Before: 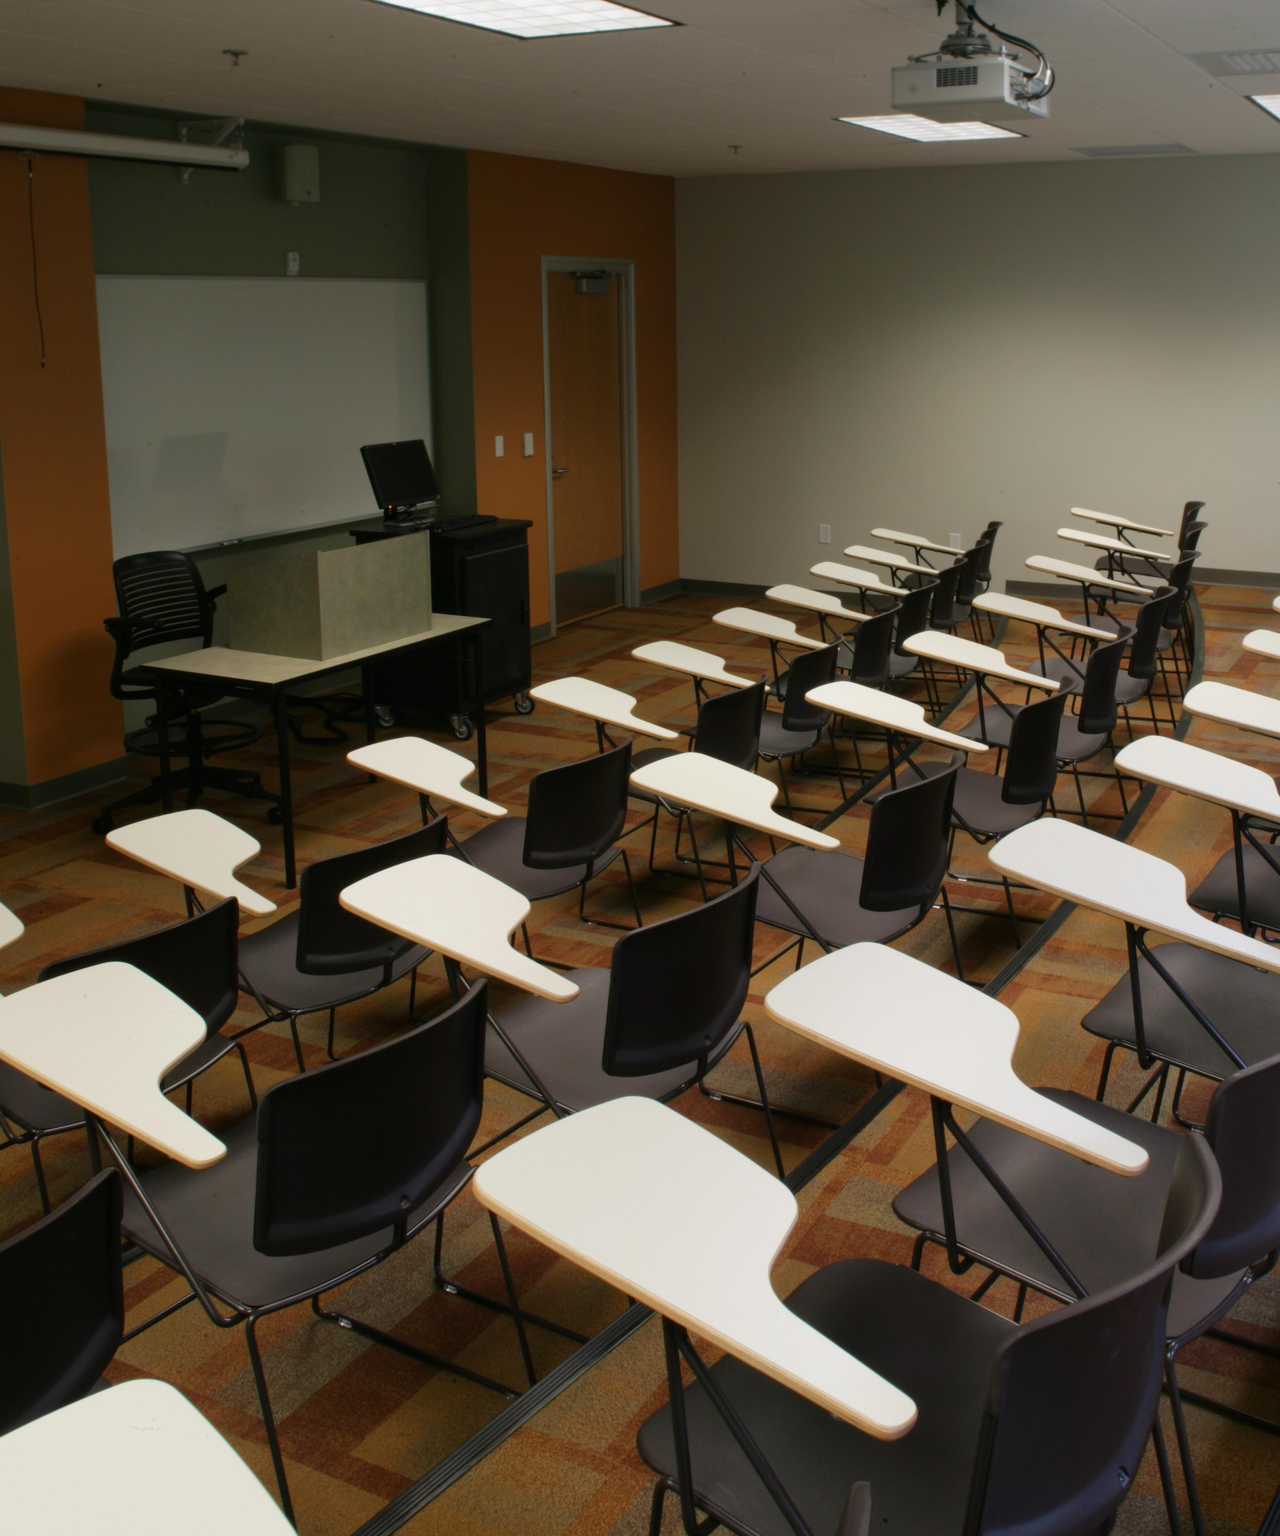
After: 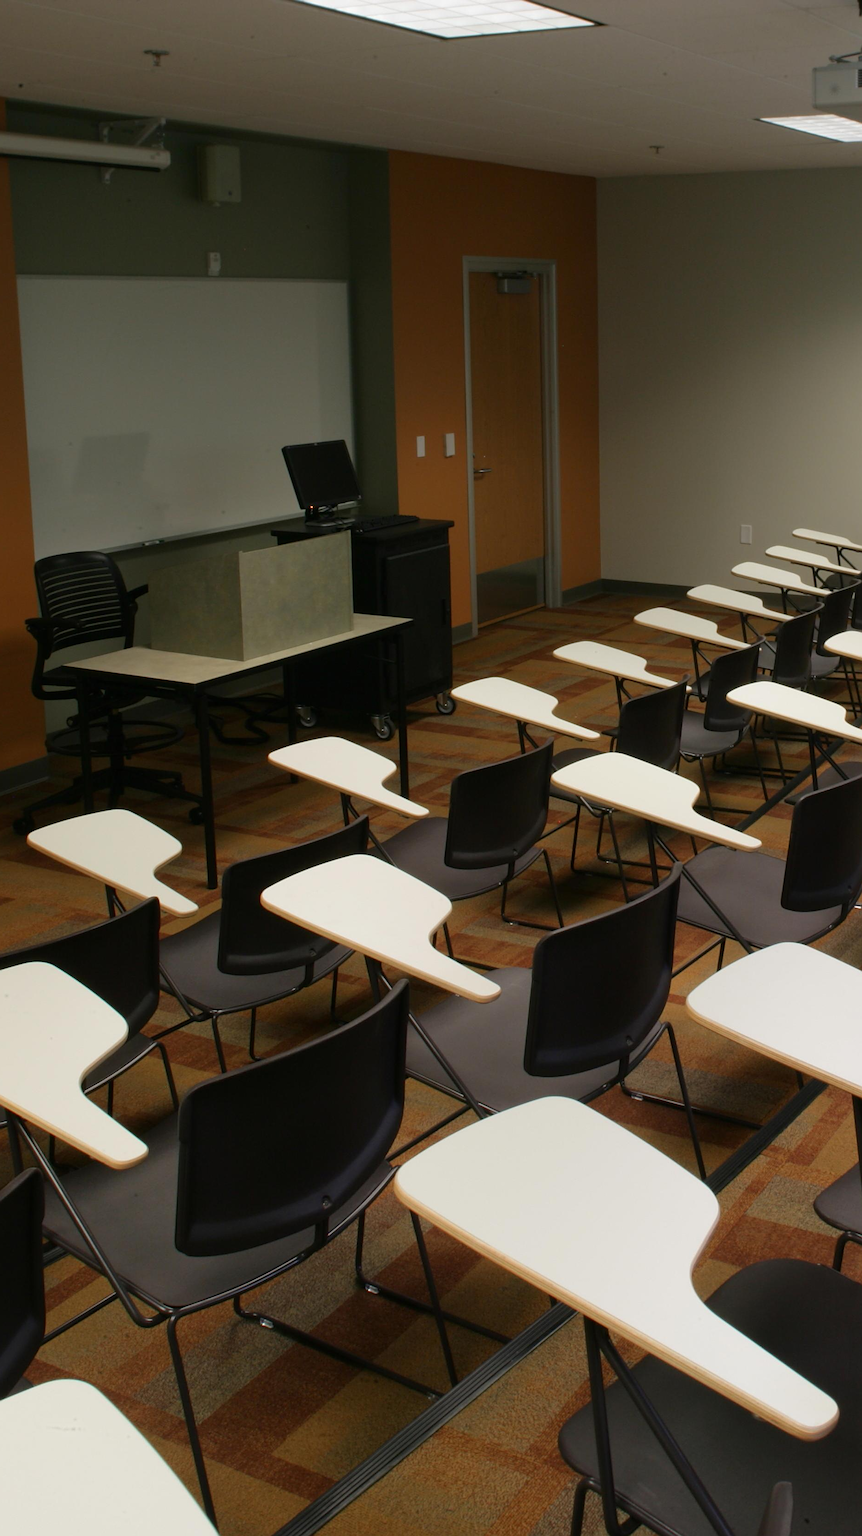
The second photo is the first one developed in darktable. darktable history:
crop and rotate: left 6.172%, right 26.457%
sharpen: on, module defaults
